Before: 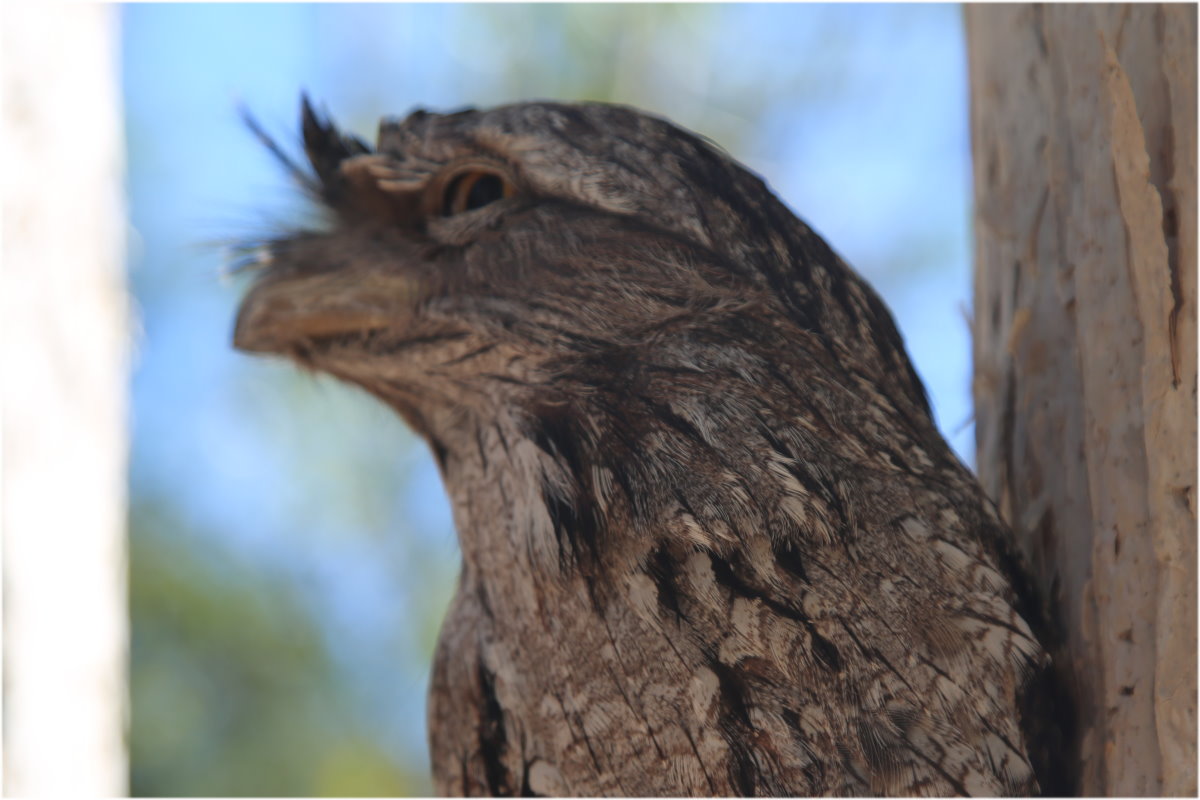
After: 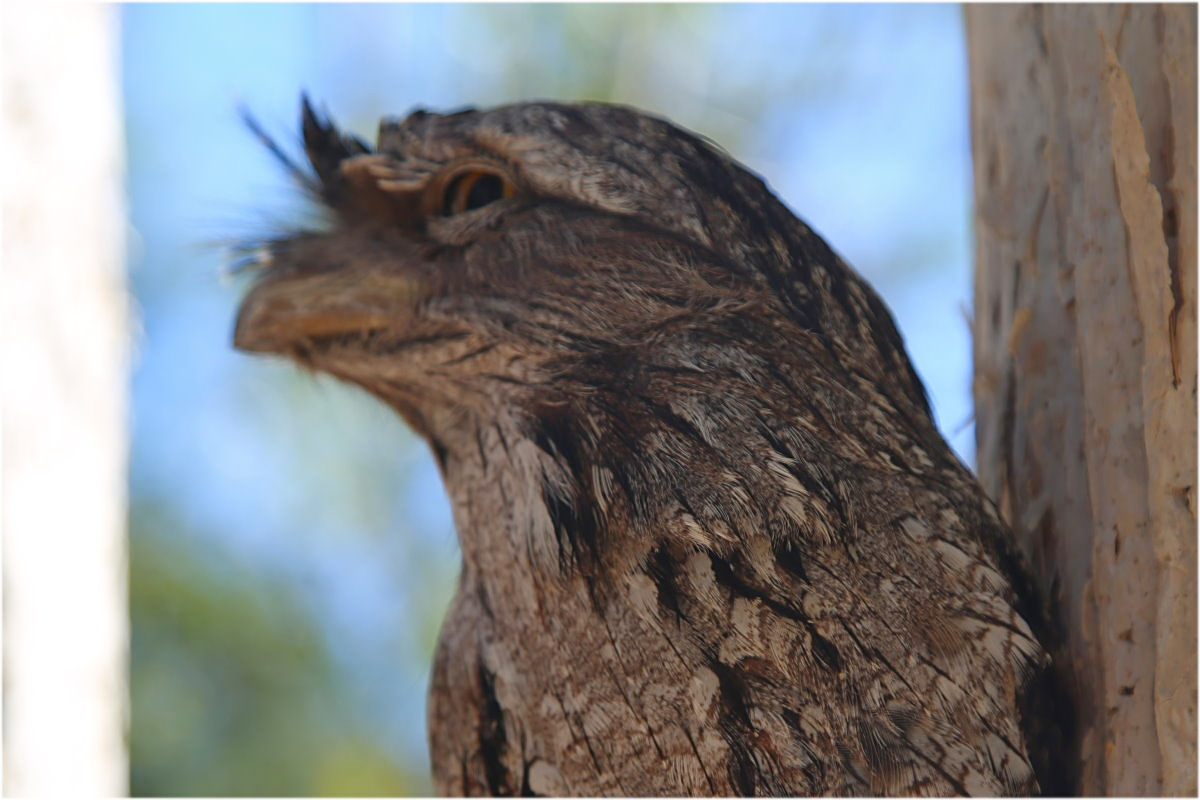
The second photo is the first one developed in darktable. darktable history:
color balance rgb: perceptual saturation grading › global saturation 20%, perceptual saturation grading › highlights -25%, perceptual saturation grading › shadows 25%
sharpen: on, module defaults
tone equalizer: on, module defaults
